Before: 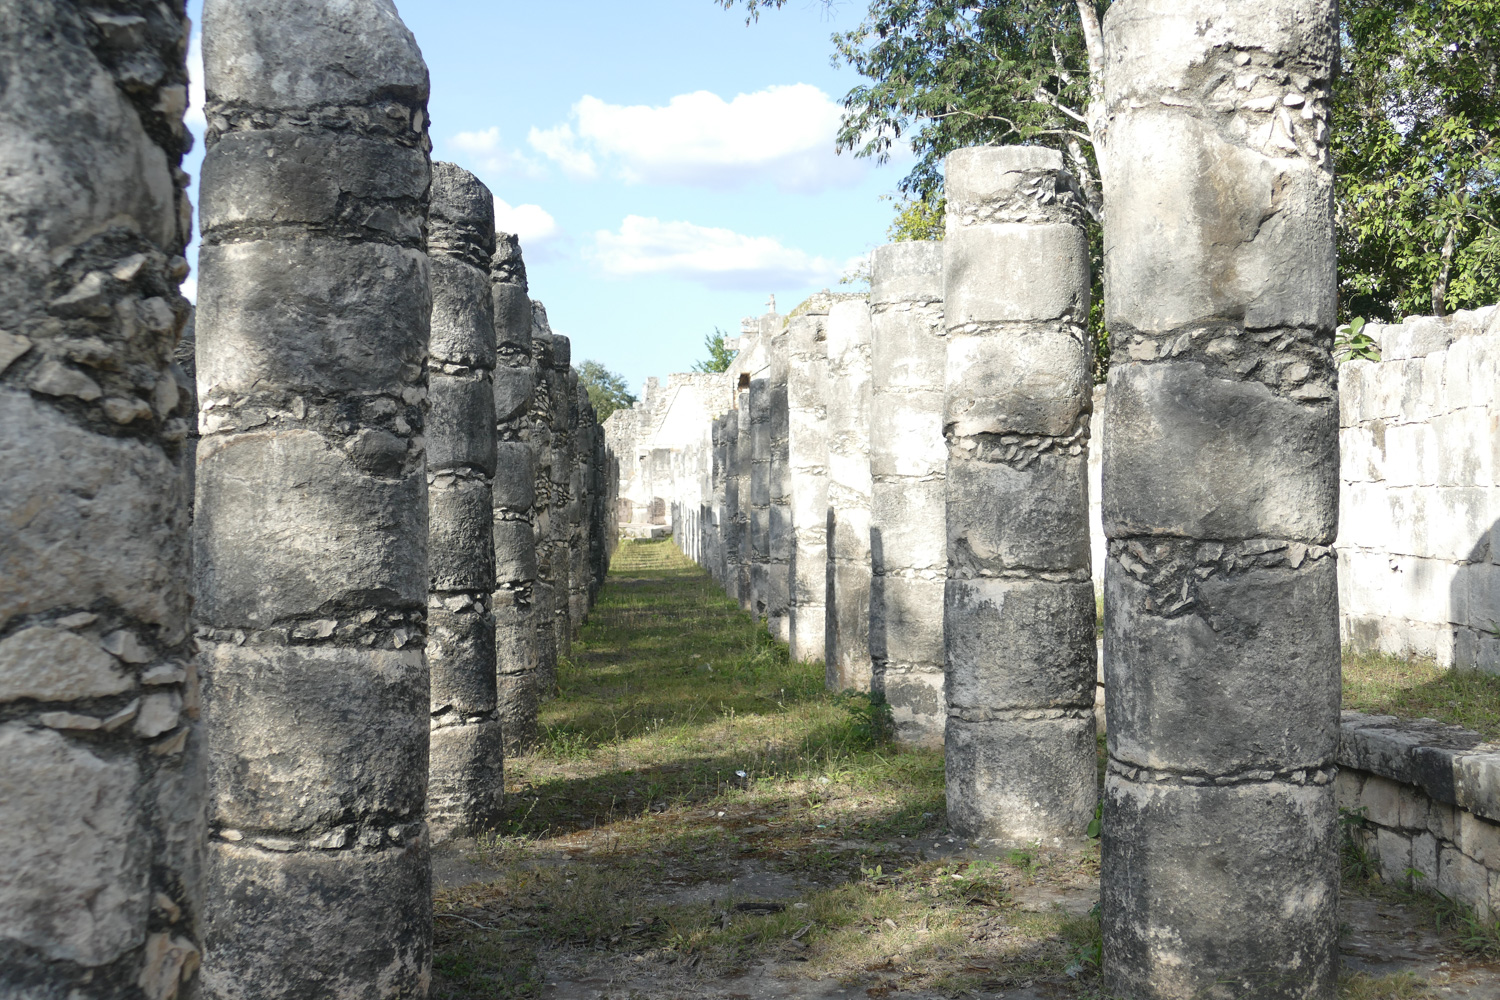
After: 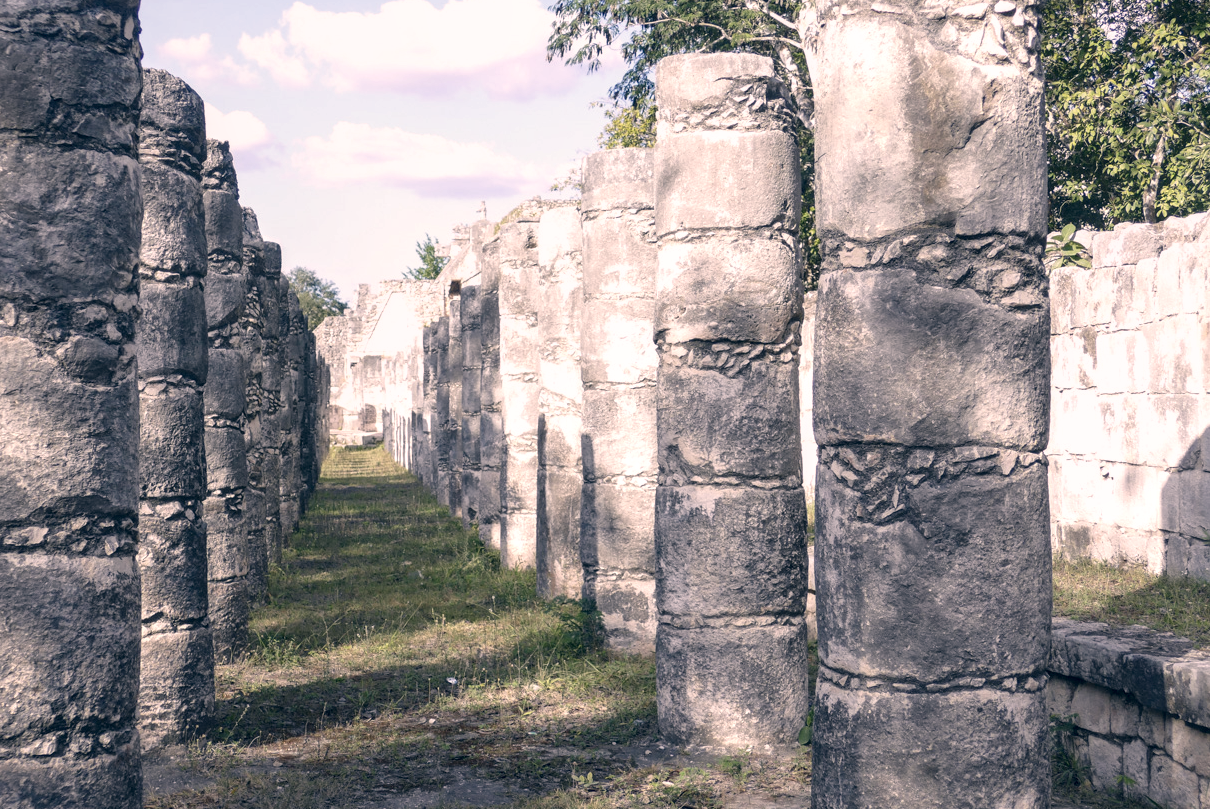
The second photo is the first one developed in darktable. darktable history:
crop: left 19.283%, top 9.323%, right 0%, bottom 9.7%
color correction: highlights a* 14.35, highlights b* 6.03, shadows a* -5.37, shadows b* -16.03, saturation 0.845
tone equalizer: edges refinement/feathering 500, mask exposure compensation -1.57 EV, preserve details no
local contrast: on, module defaults
